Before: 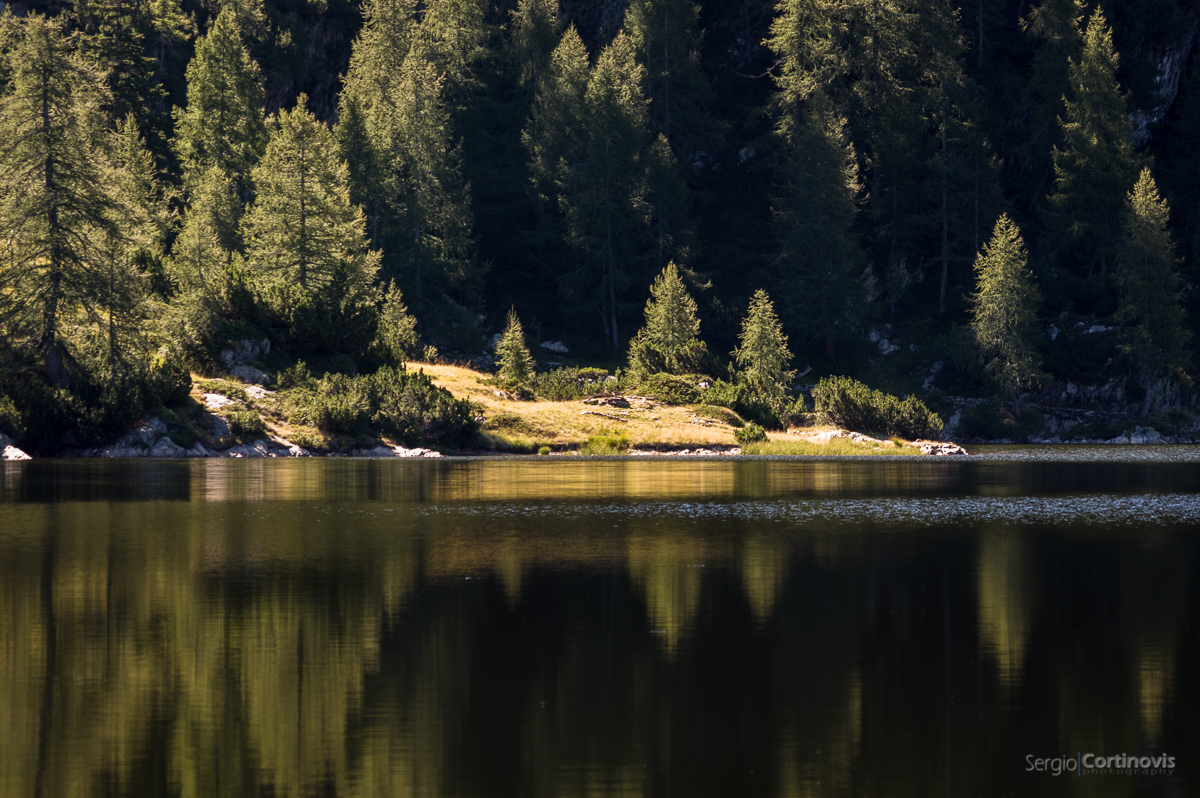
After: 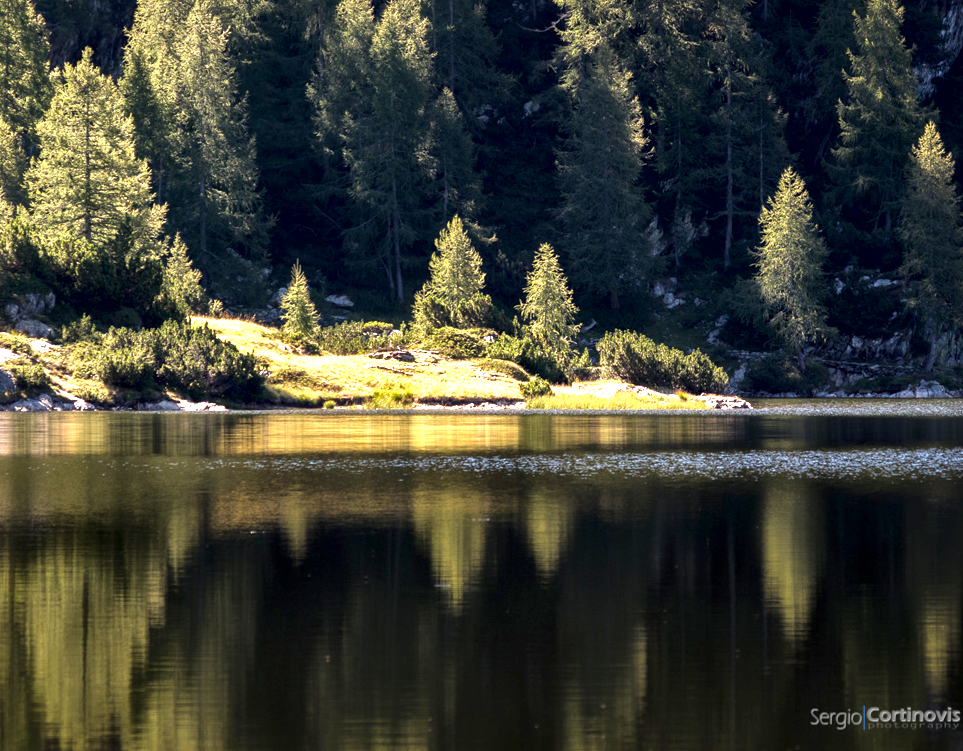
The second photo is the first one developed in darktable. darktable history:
crop and rotate: left 17.959%, top 5.771%, right 1.742%
local contrast: mode bilateral grid, contrast 20, coarseness 50, detail 161%, midtone range 0.2
exposure: black level correction 0.001, exposure 1.116 EV, compensate highlight preservation false
